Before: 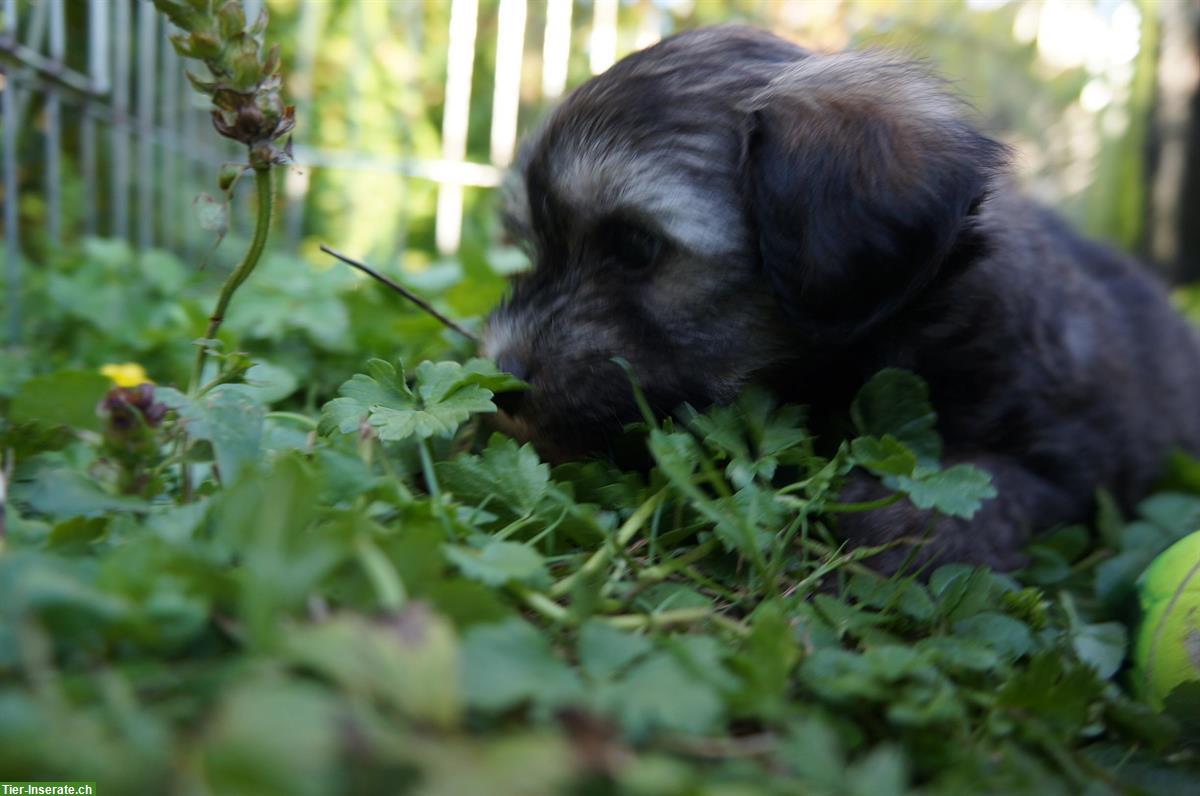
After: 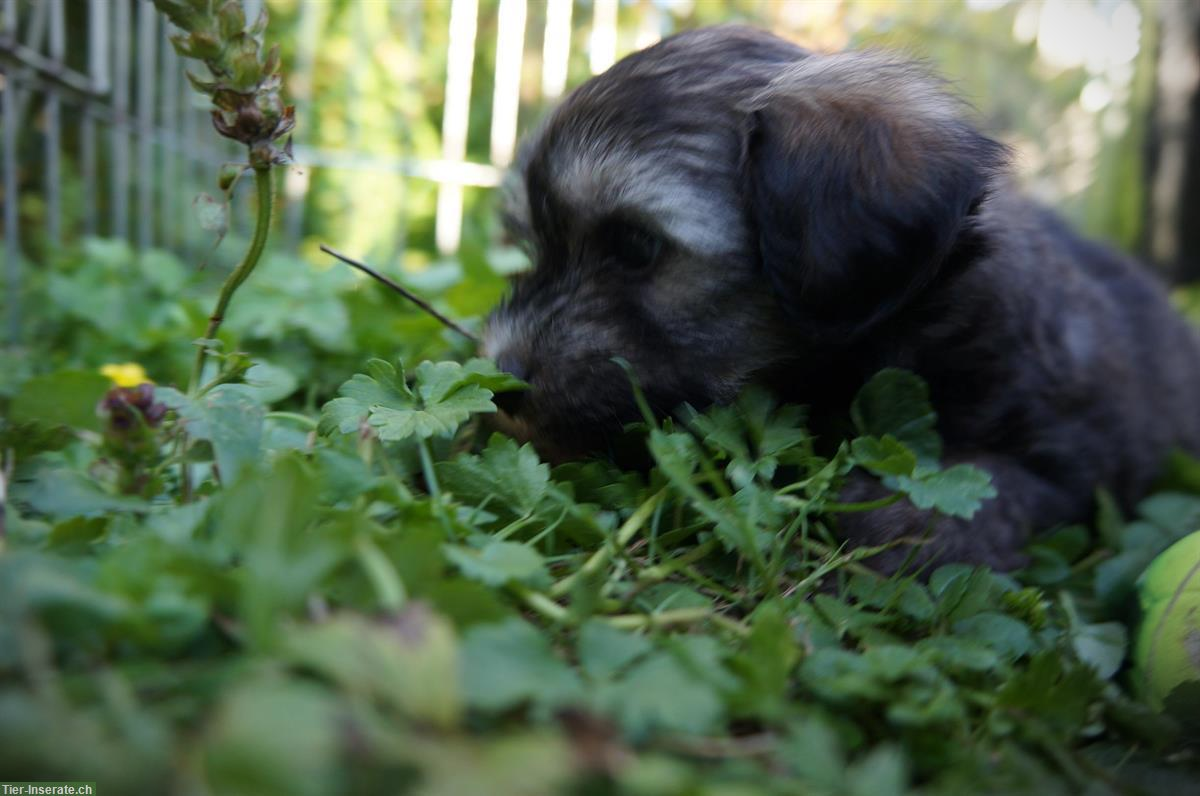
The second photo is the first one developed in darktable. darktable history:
vignetting: fall-off start 88.86%, fall-off radius 43.14%, width/height ratio 1.163
